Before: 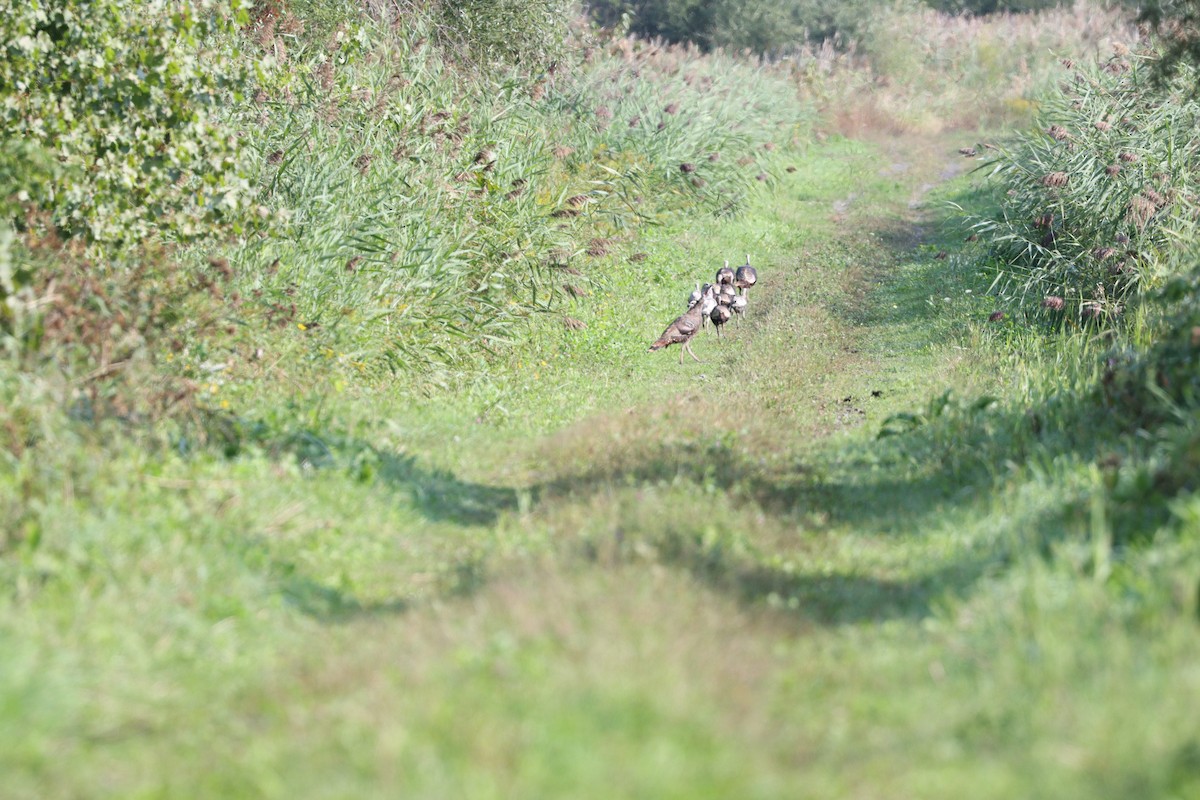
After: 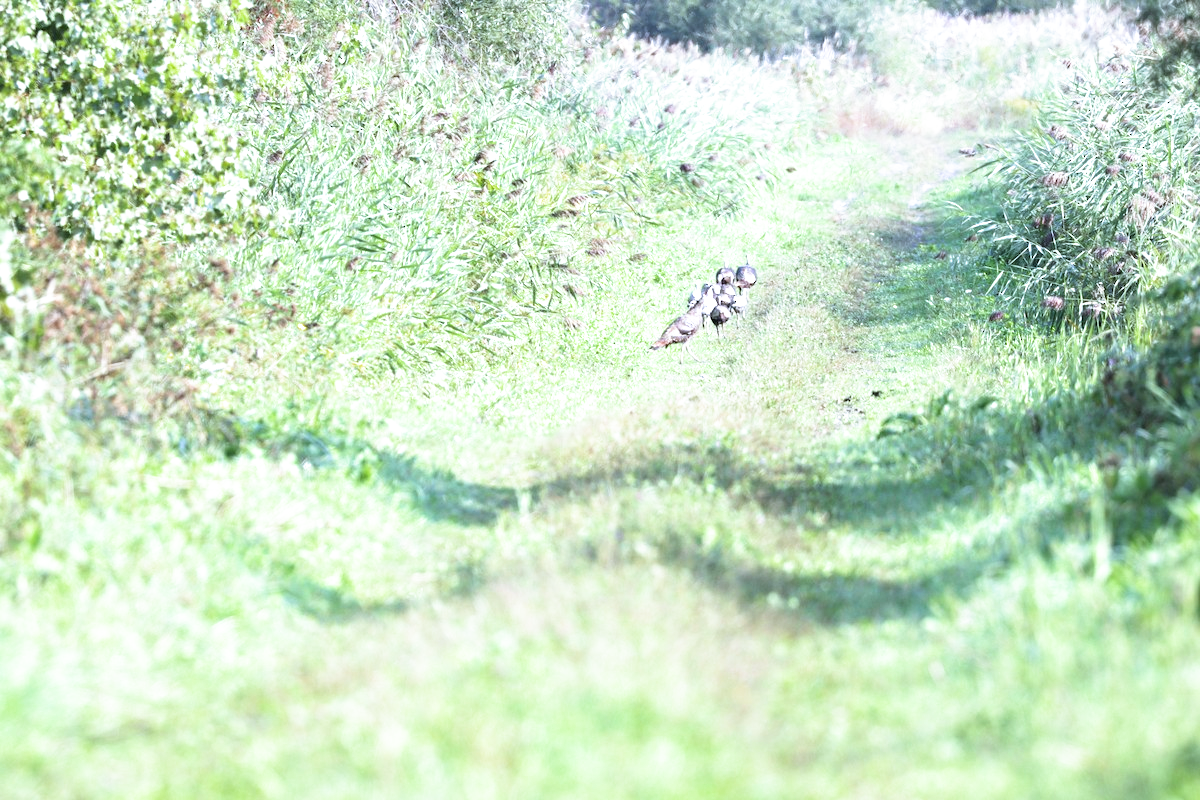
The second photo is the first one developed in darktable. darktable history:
white balance: red 0.931, blue 1.11
exposure: black level correction 0, exposure 1 EV, compensate exposure bias true, compensate highlight preservation false
filmic rgb: black relative exposure -12.8 EV, white relative exposure 2.8 EV, threshold 3 EV, target black luminance 0%, hardness 8.54, latitude 70.41%, contrast 1.133, shadows ↔ highlights balance -0.395%, color science v4 (2020), enable highlight reconstruction true
